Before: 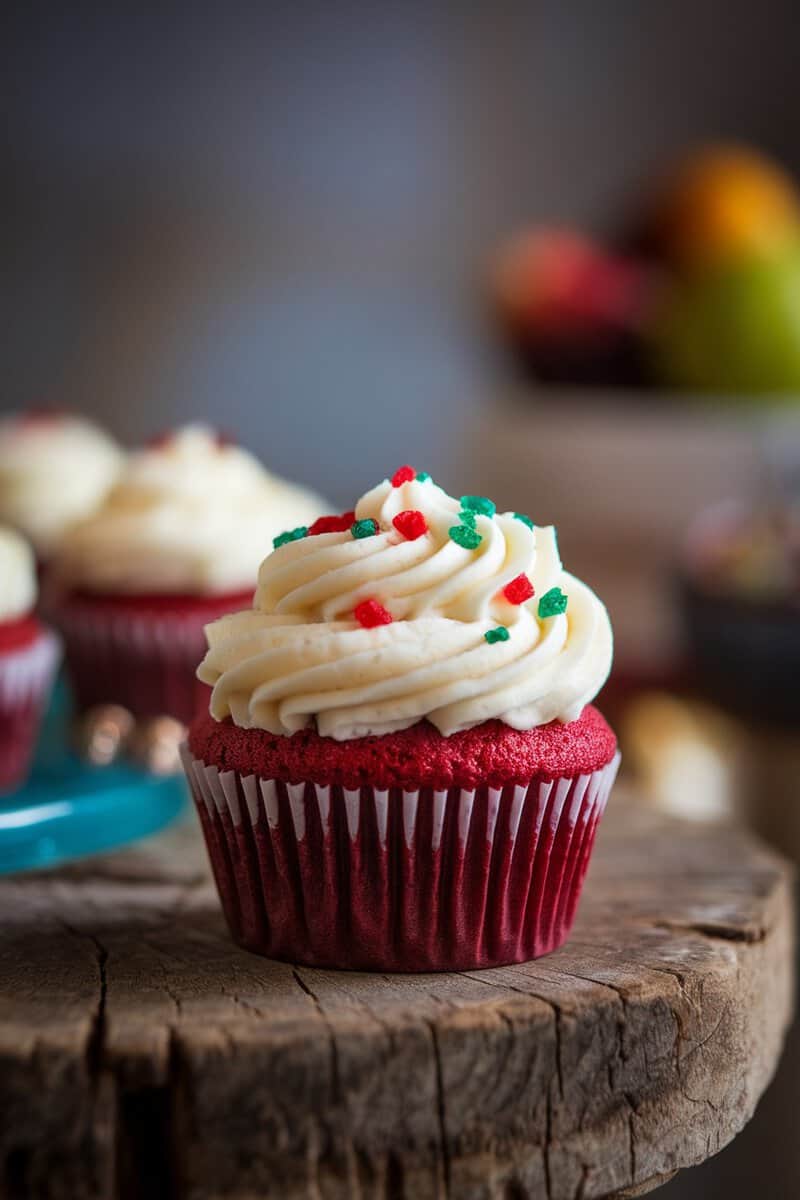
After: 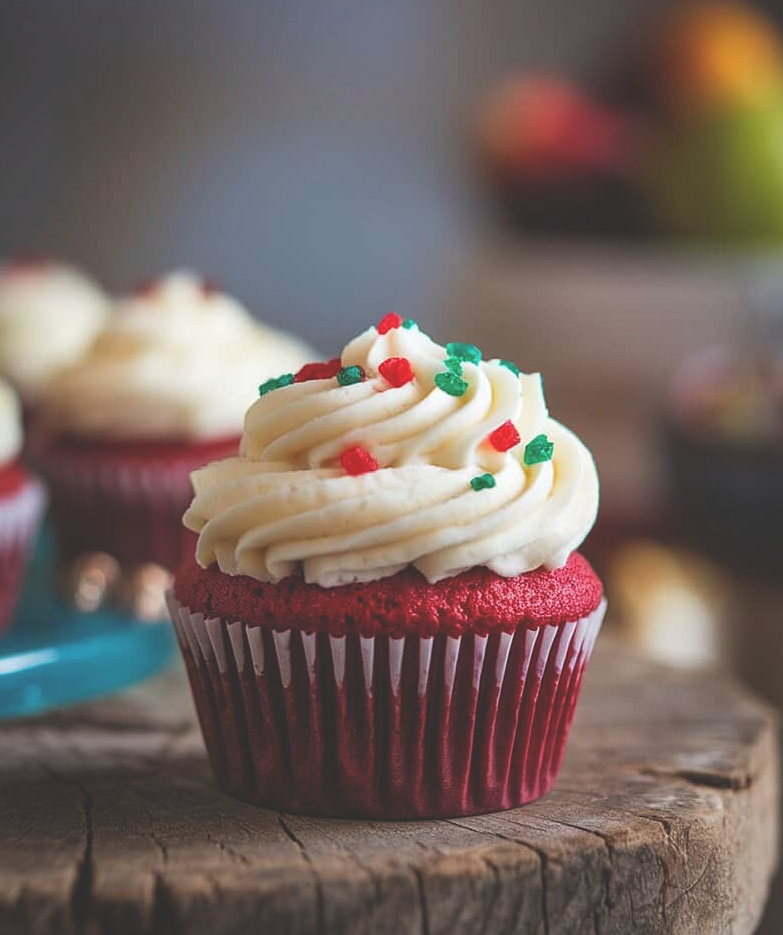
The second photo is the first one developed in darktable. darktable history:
crop and rotate: left 1.814%, top 12.818%, right 0.25%, bottom 9.225%
sharpen: radius 1.272, amount 0.305, threshold 0
exposure: black level correction -0.028, compensate highlight preservation false
